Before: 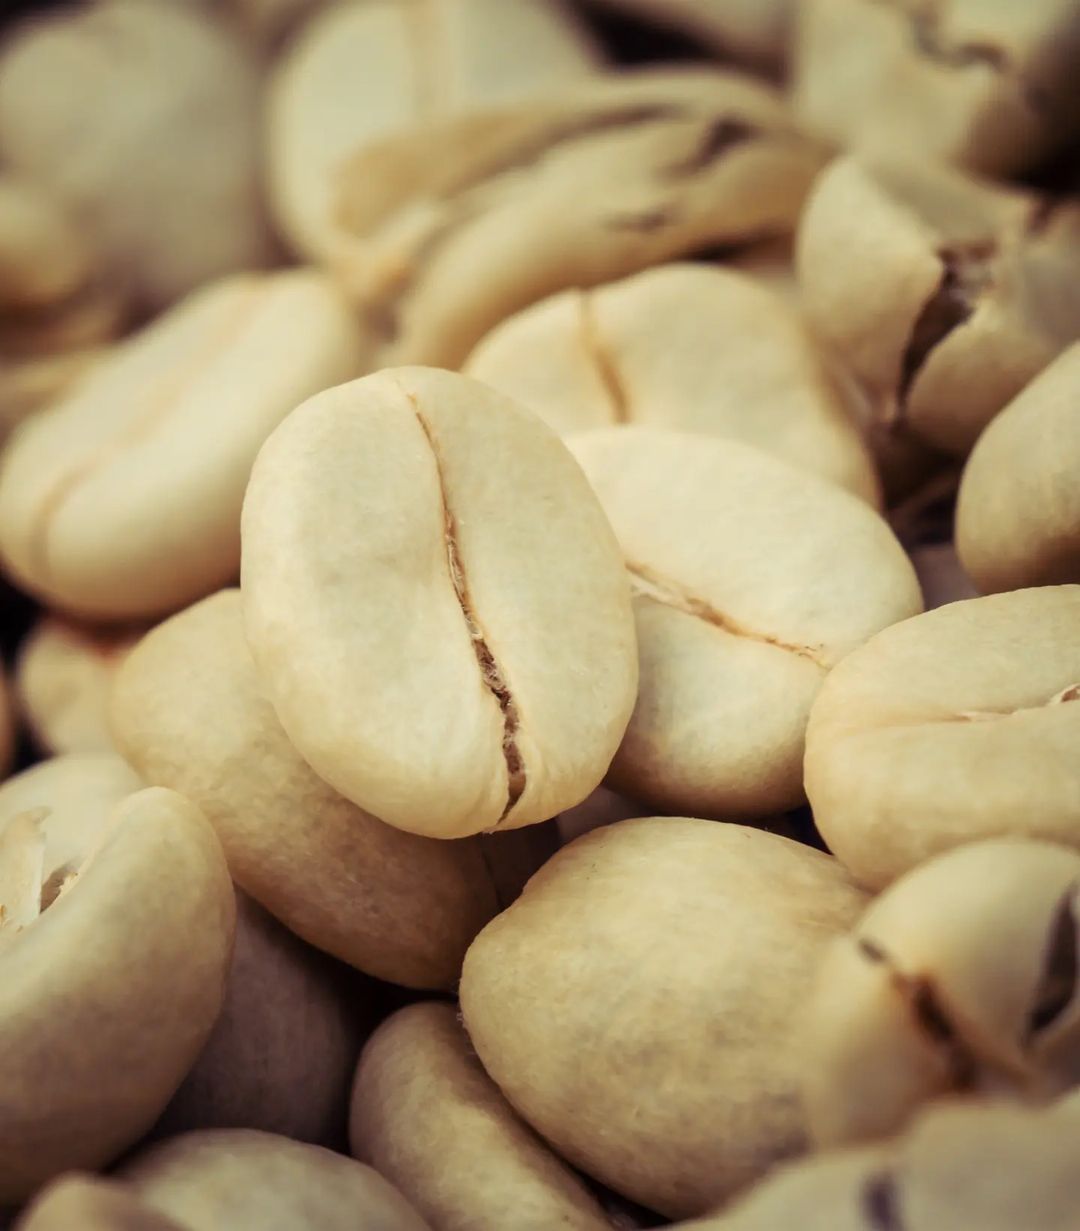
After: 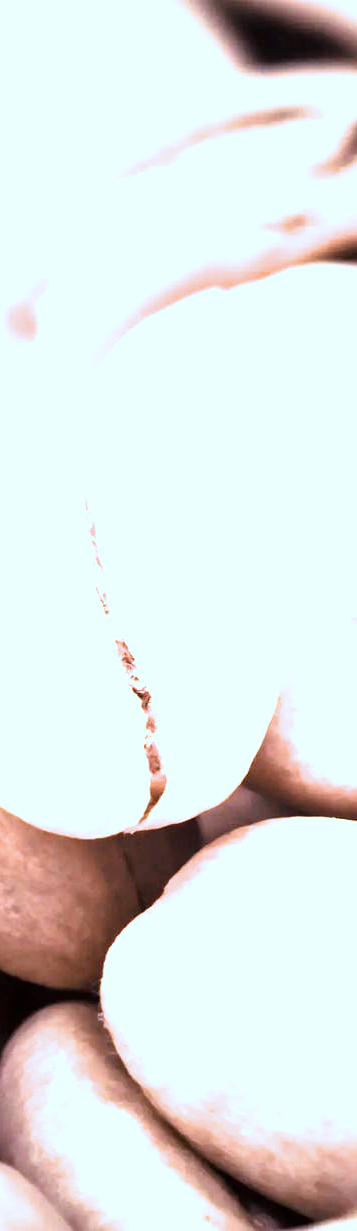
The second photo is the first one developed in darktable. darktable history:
exposure: black level correction 0, exposure 1.959 EV, compensate highlight preservation false
filmic rgb: black relative exposure -9.04 EV, white relative exposure 2.32 EV, hardness 7.46
crop: left 33.247%, right 33.673%
color correction: highlights a* -2.19, highlights b* -18.44
